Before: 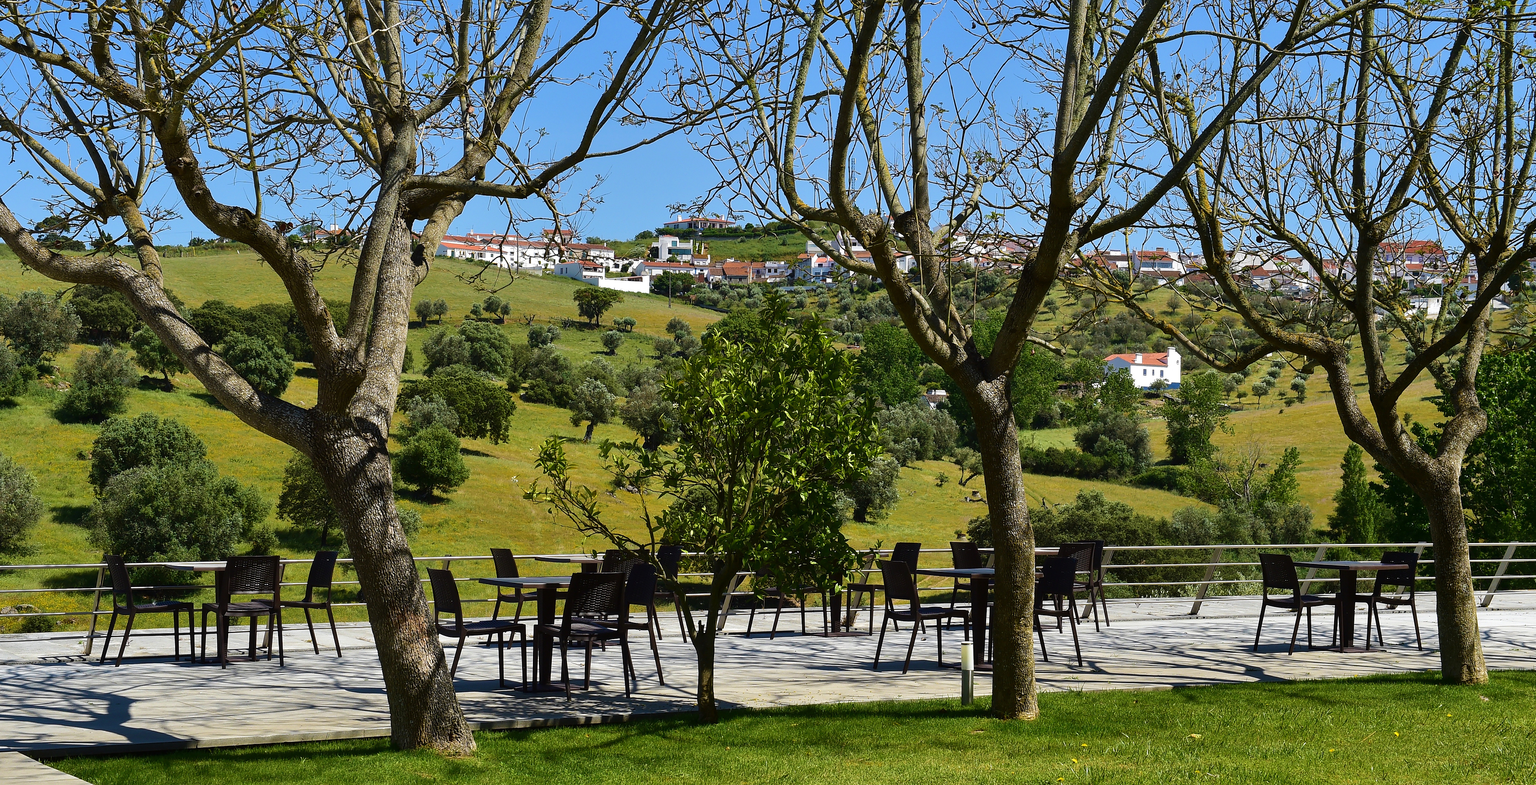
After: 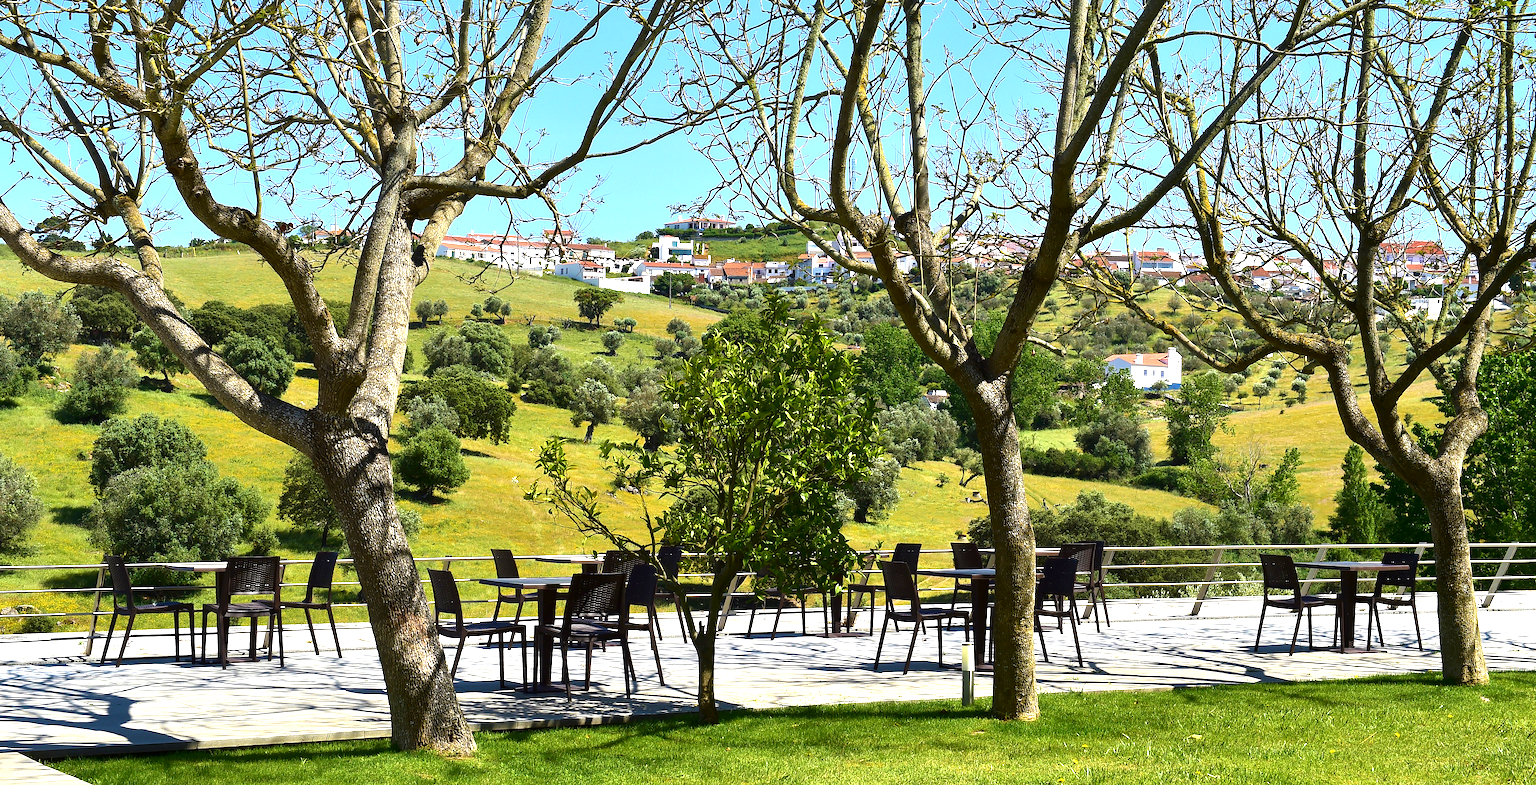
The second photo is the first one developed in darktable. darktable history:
tone equalizer: mask exposure compensation -0.503 EV
exposure: black level correction 0.001, exposure 1.118 EV, compensate exposure bias true, compensate highlight preservation false
